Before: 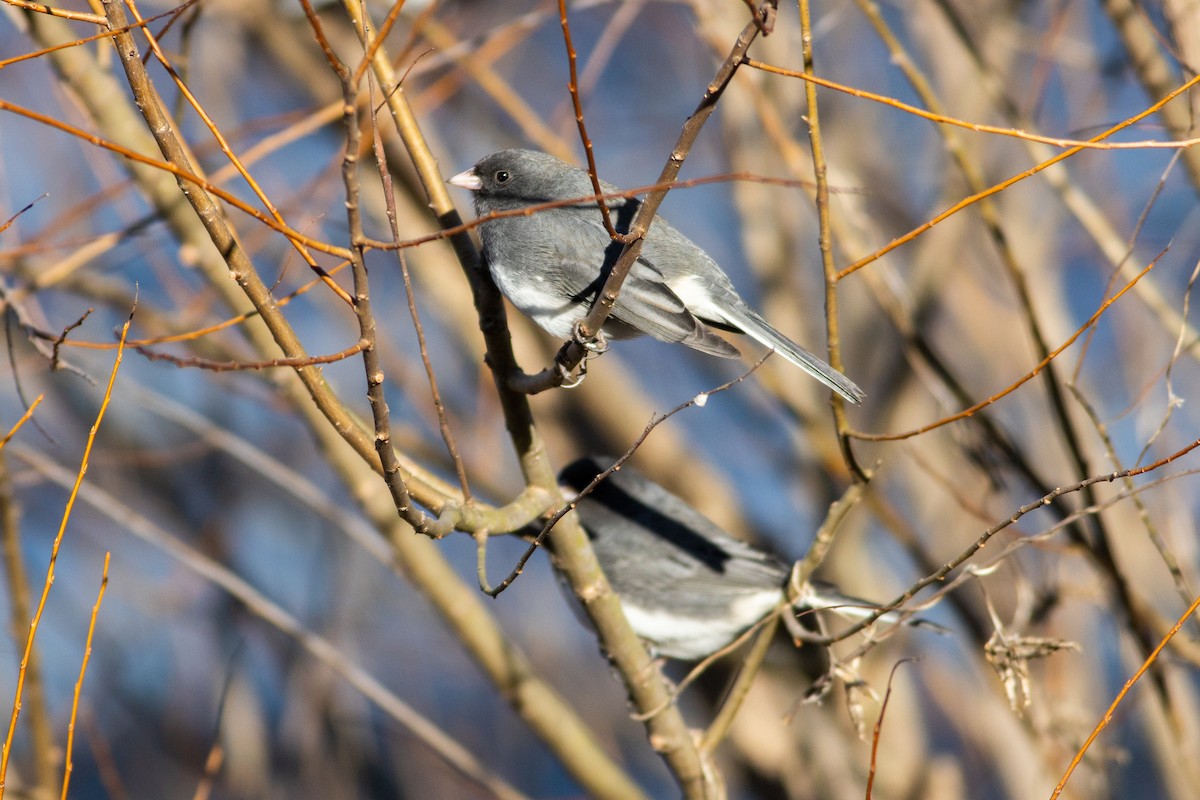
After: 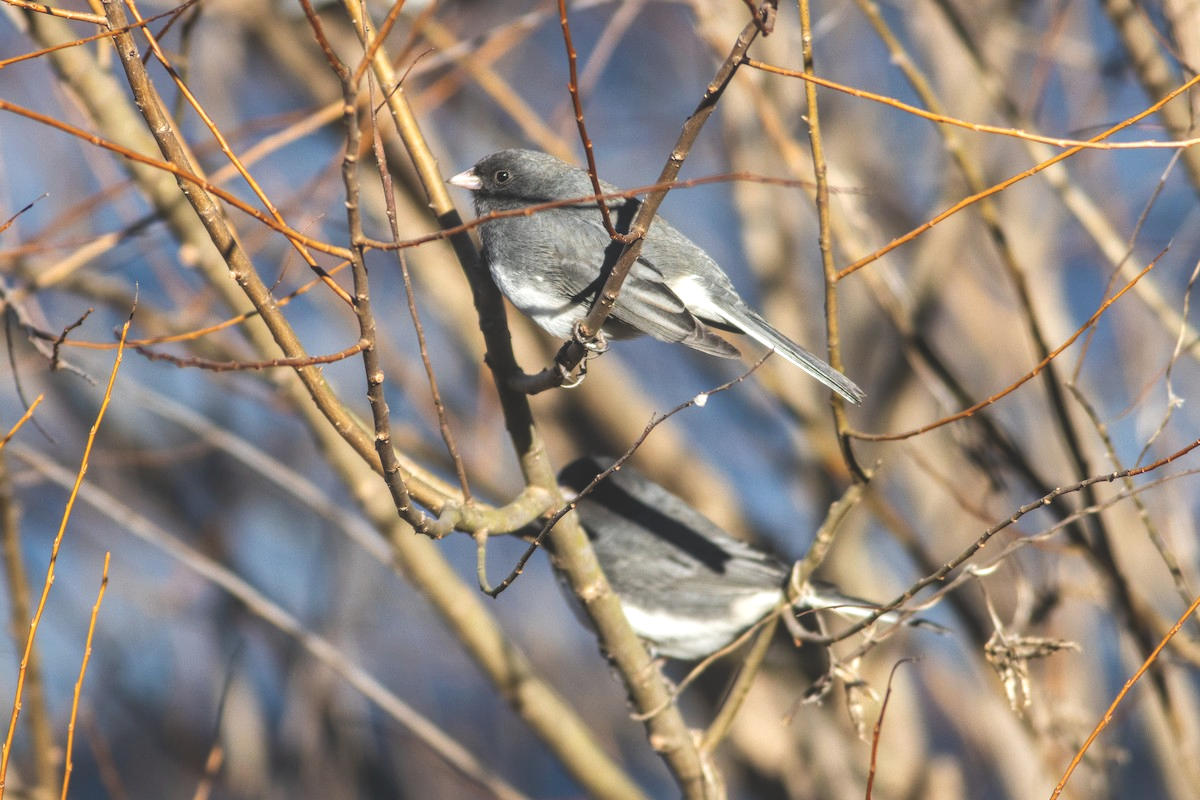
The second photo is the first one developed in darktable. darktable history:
exposure: black level correction -0.032, compensate highlight preservation false
local contrast: detail 130%
